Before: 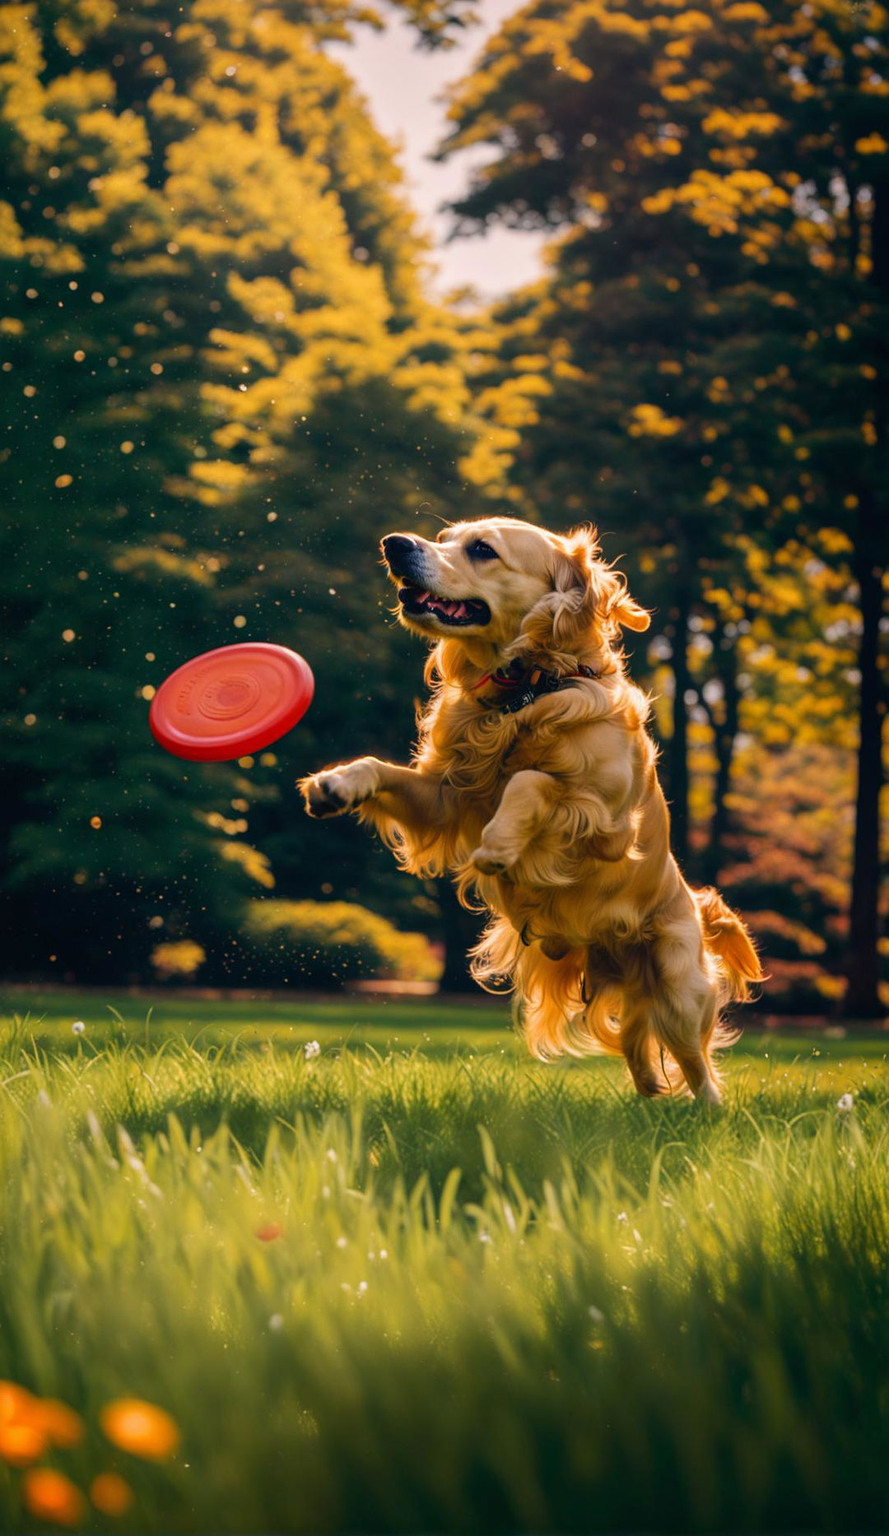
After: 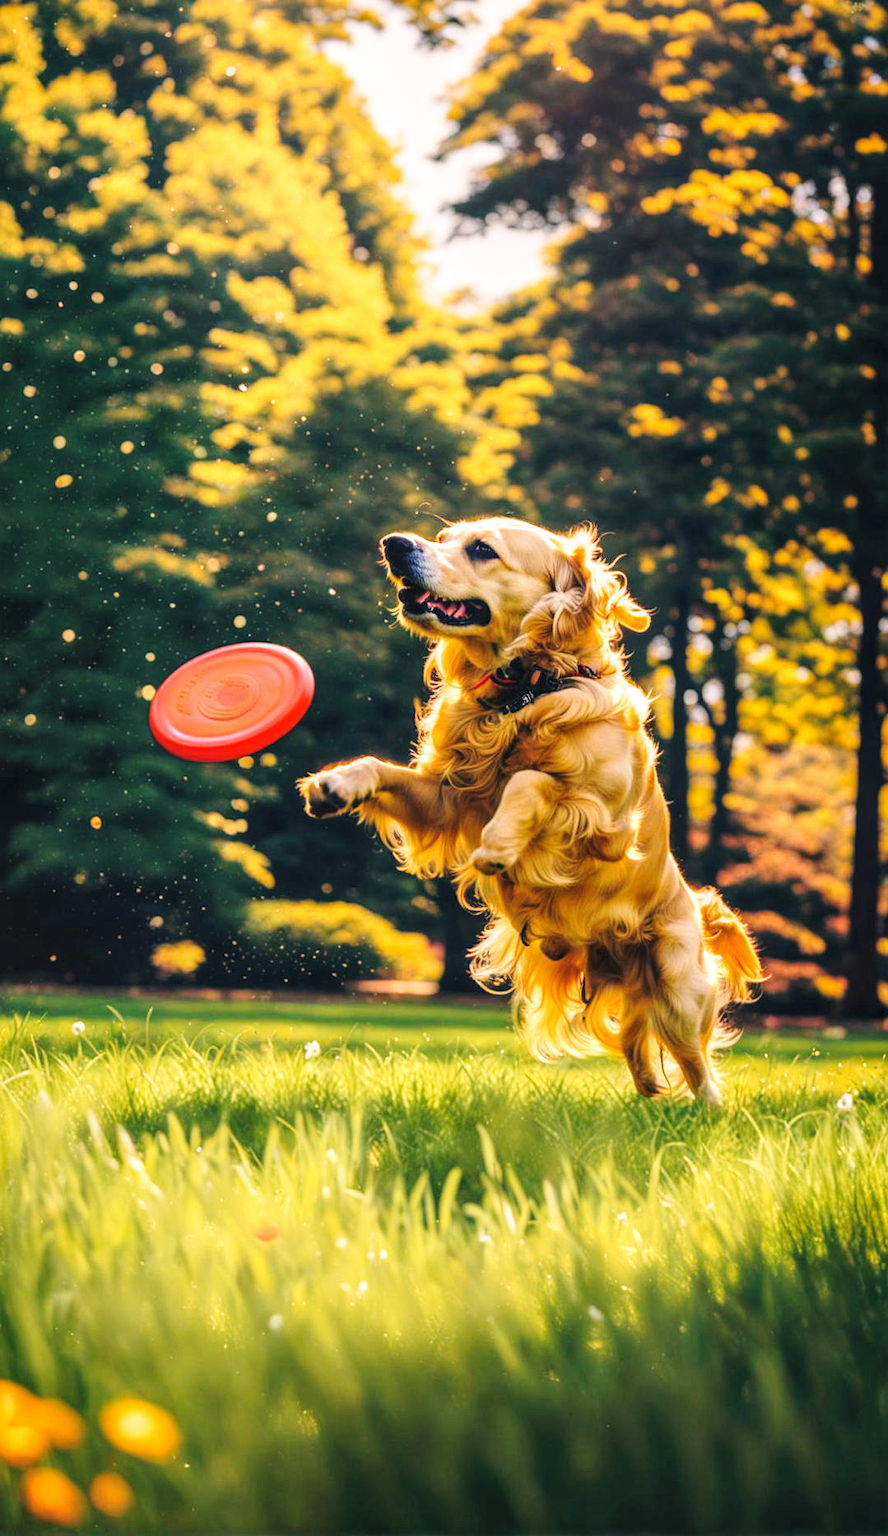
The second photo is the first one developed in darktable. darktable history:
contrast brightness saturation: brightness 0.148
base curve: curves: ch0 [(0, 0) (0.028, 0.03) (0.121, 0.232) (0.46, 0.748) (0.859, 0.968) (1, 1)], preserve colors none
local contrast: detail 130%
